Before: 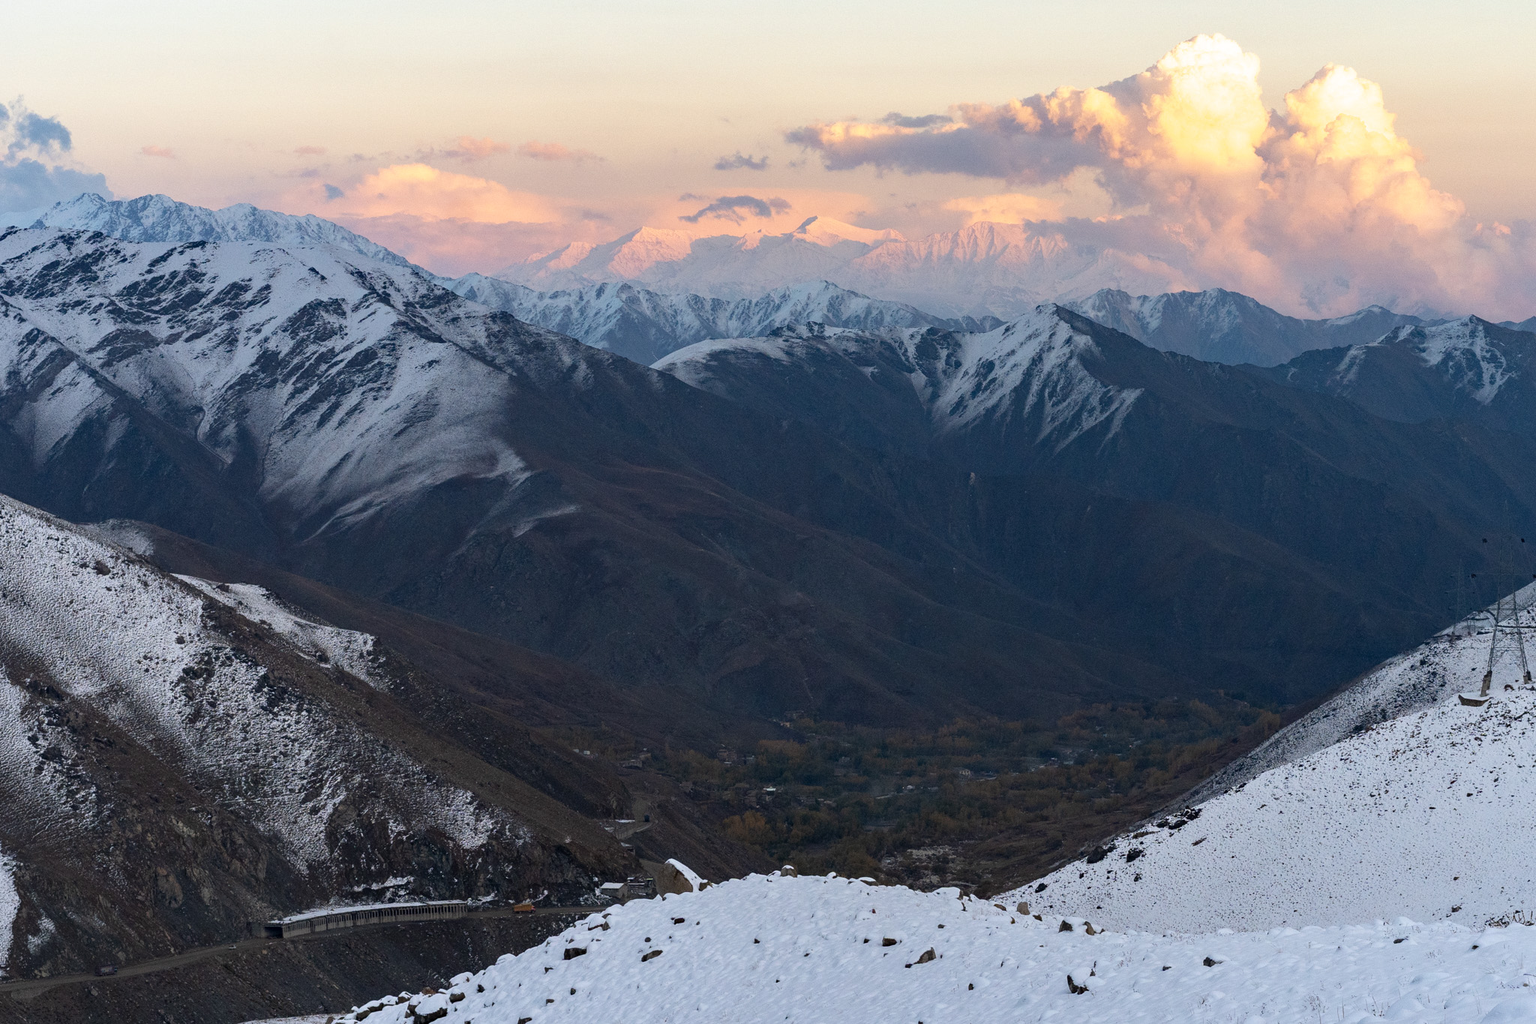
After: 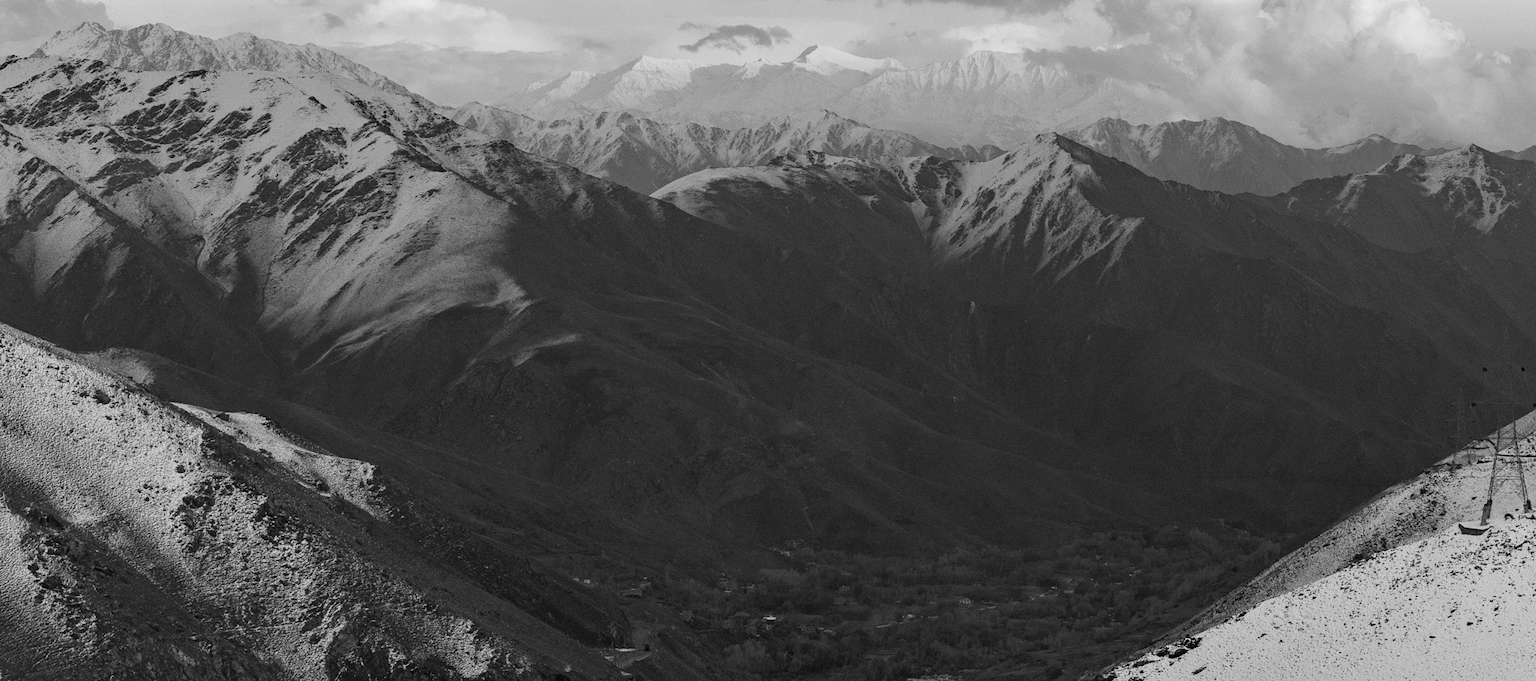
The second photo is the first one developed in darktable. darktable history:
crop: top 16.727%, bottom 16.727%
color zones: curves: ch1 [(0, -0.014) (0.143, -0.013) (0.286, -0.013) (0.429, -0.016) (0.571, -0.019) (0.714, -0.015) (0.857, 0.002) (1, -0.014)]
